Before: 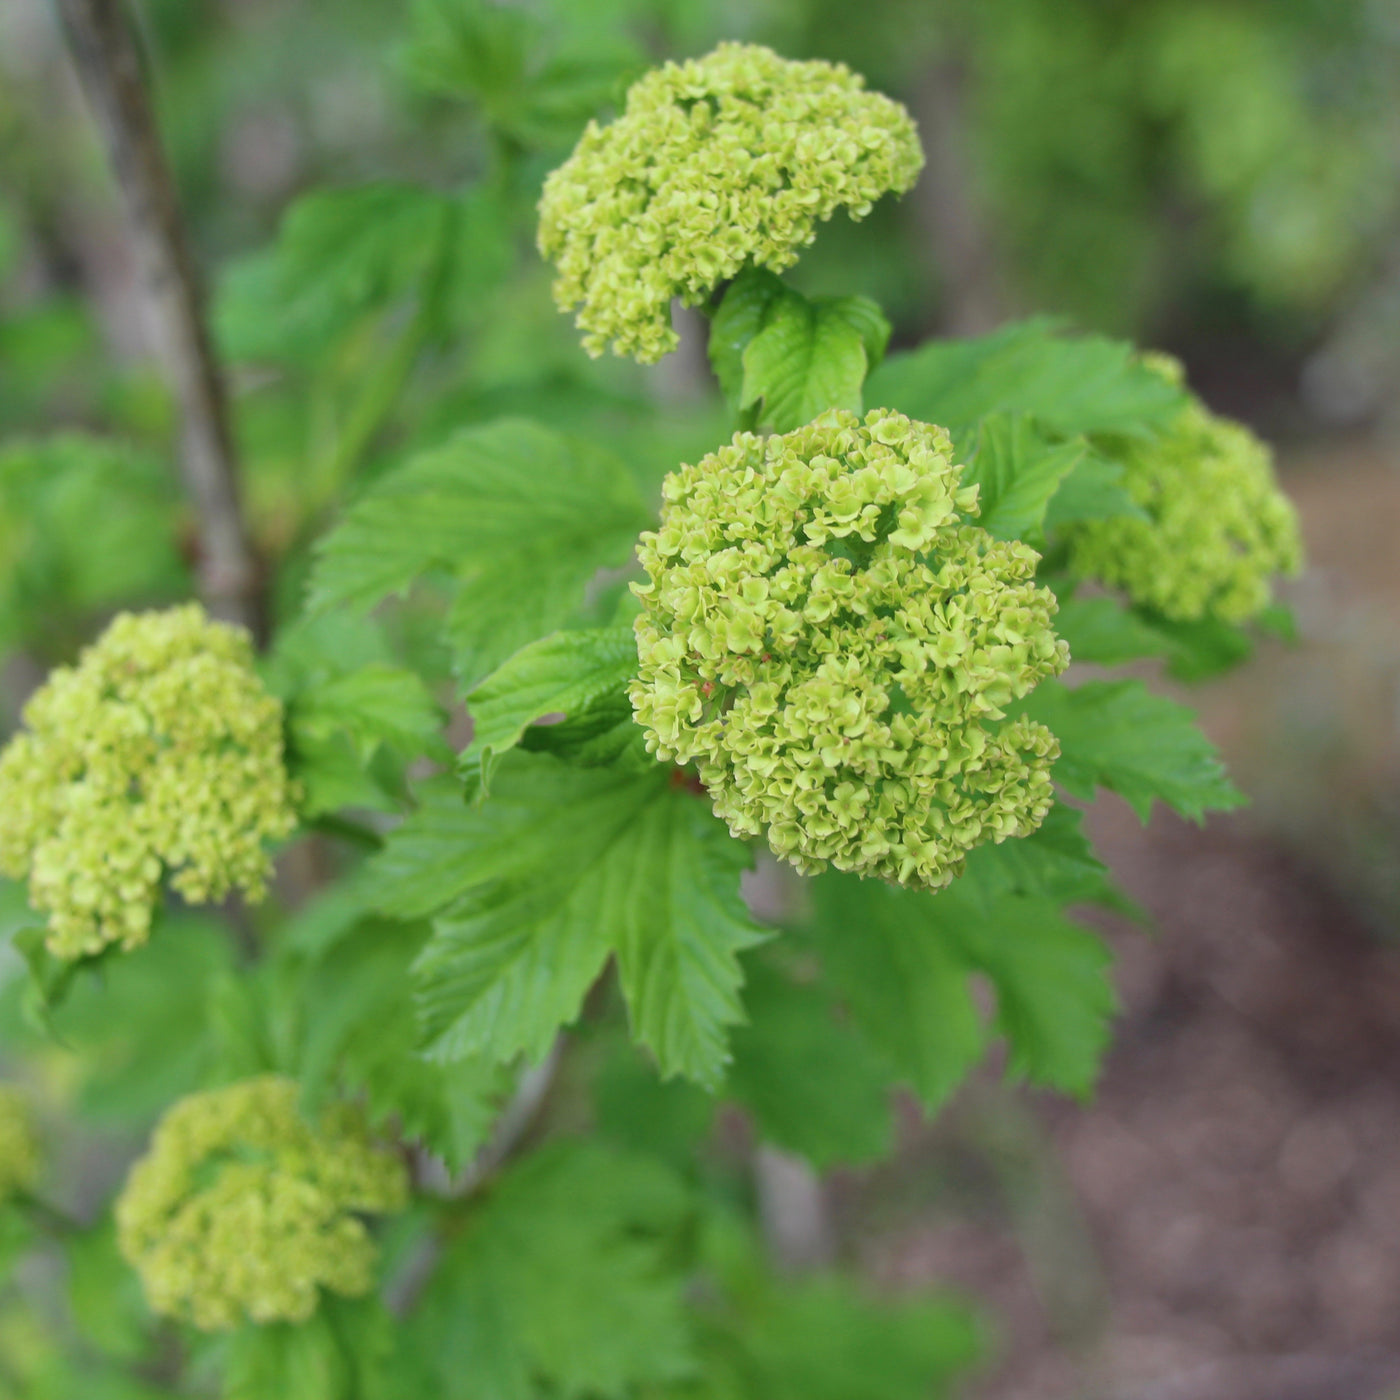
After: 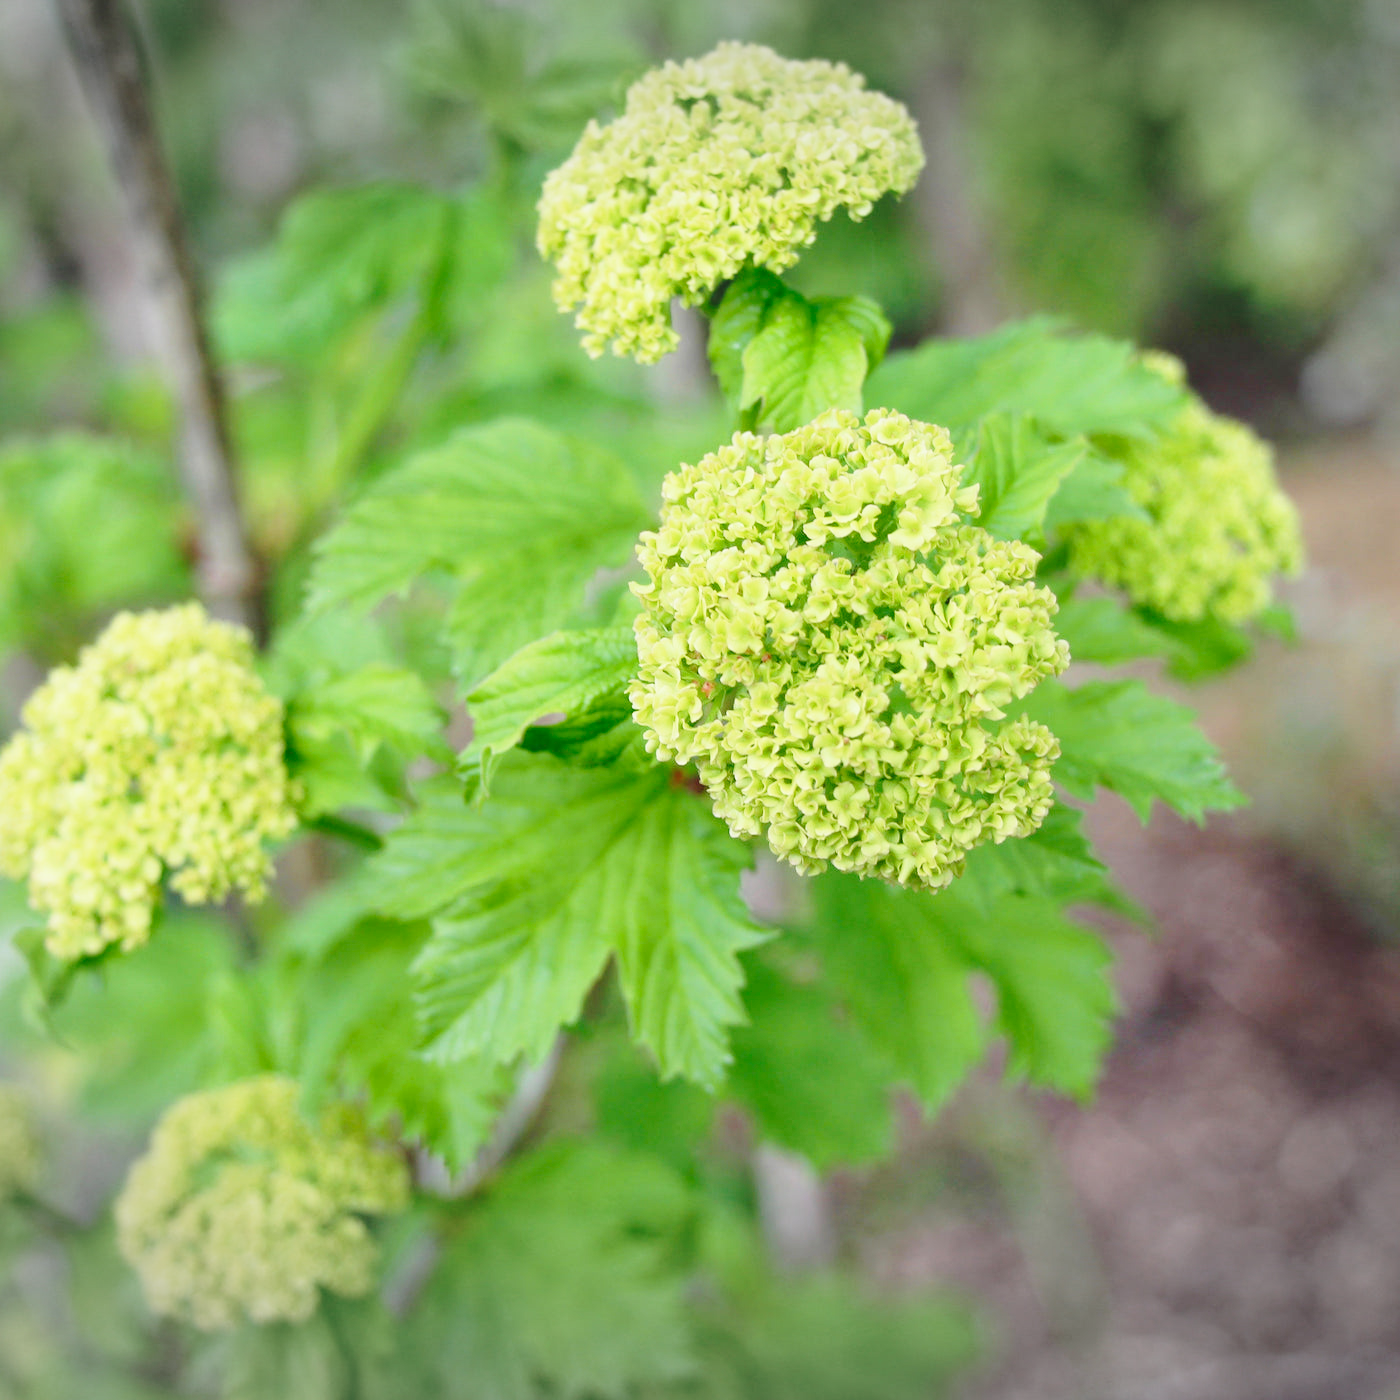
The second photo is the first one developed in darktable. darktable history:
base curve: curves: ch0 [(0, 0) (0.028, 0.03) (0.121, 0.232) (0.46, 0.748) (0.859, 0.968) (1, 1)], preserve colors none
vignetting: fall-off start 100%, brightness -0.282, width/height ratio 1.31
